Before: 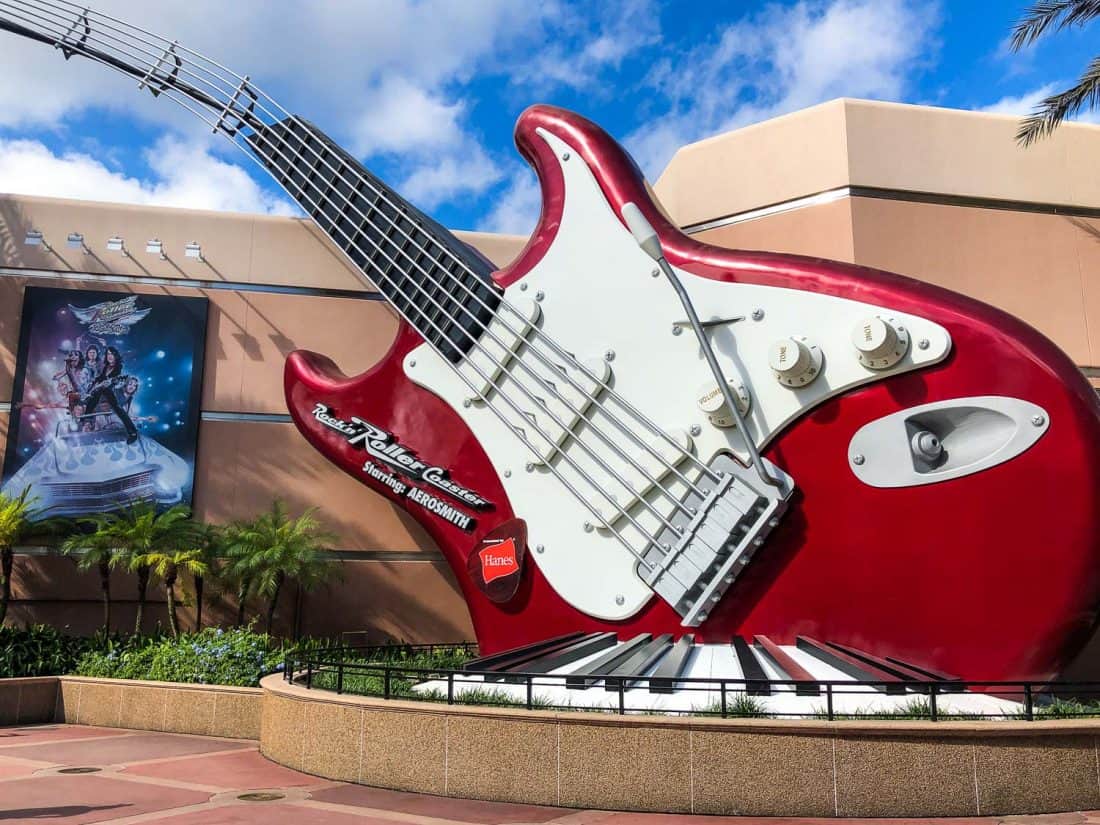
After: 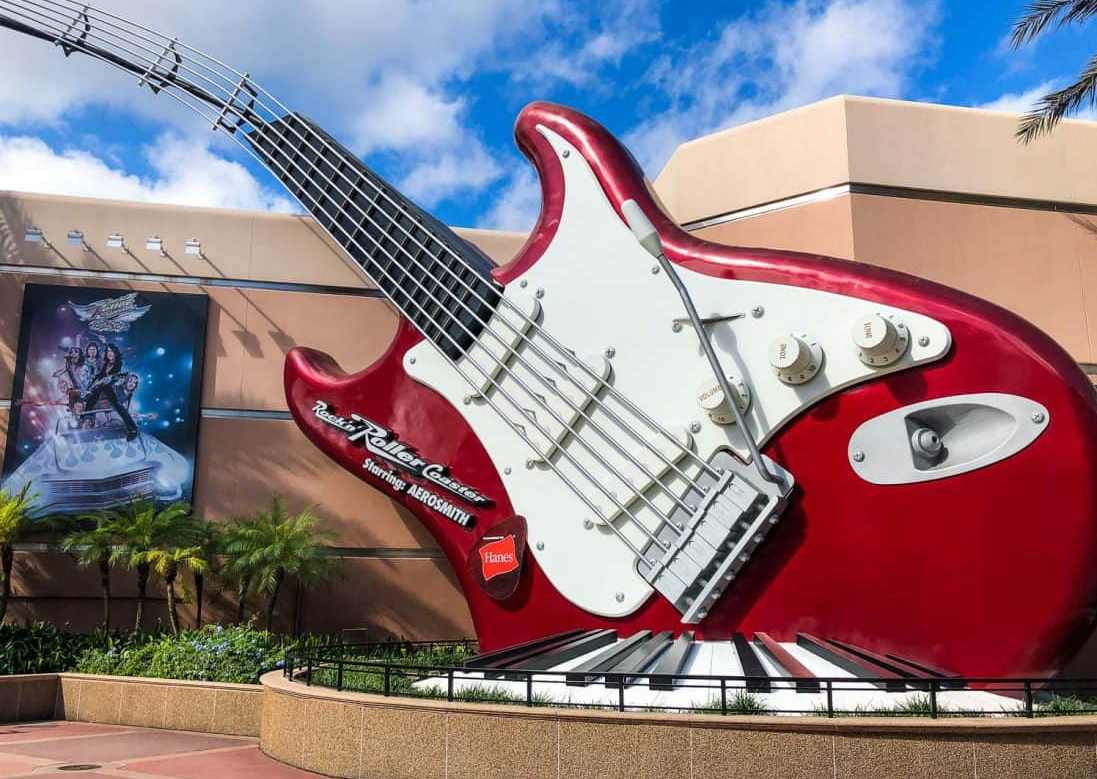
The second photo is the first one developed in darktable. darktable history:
crop: top 0.407%, right 0.265%, bottom 5.068%
